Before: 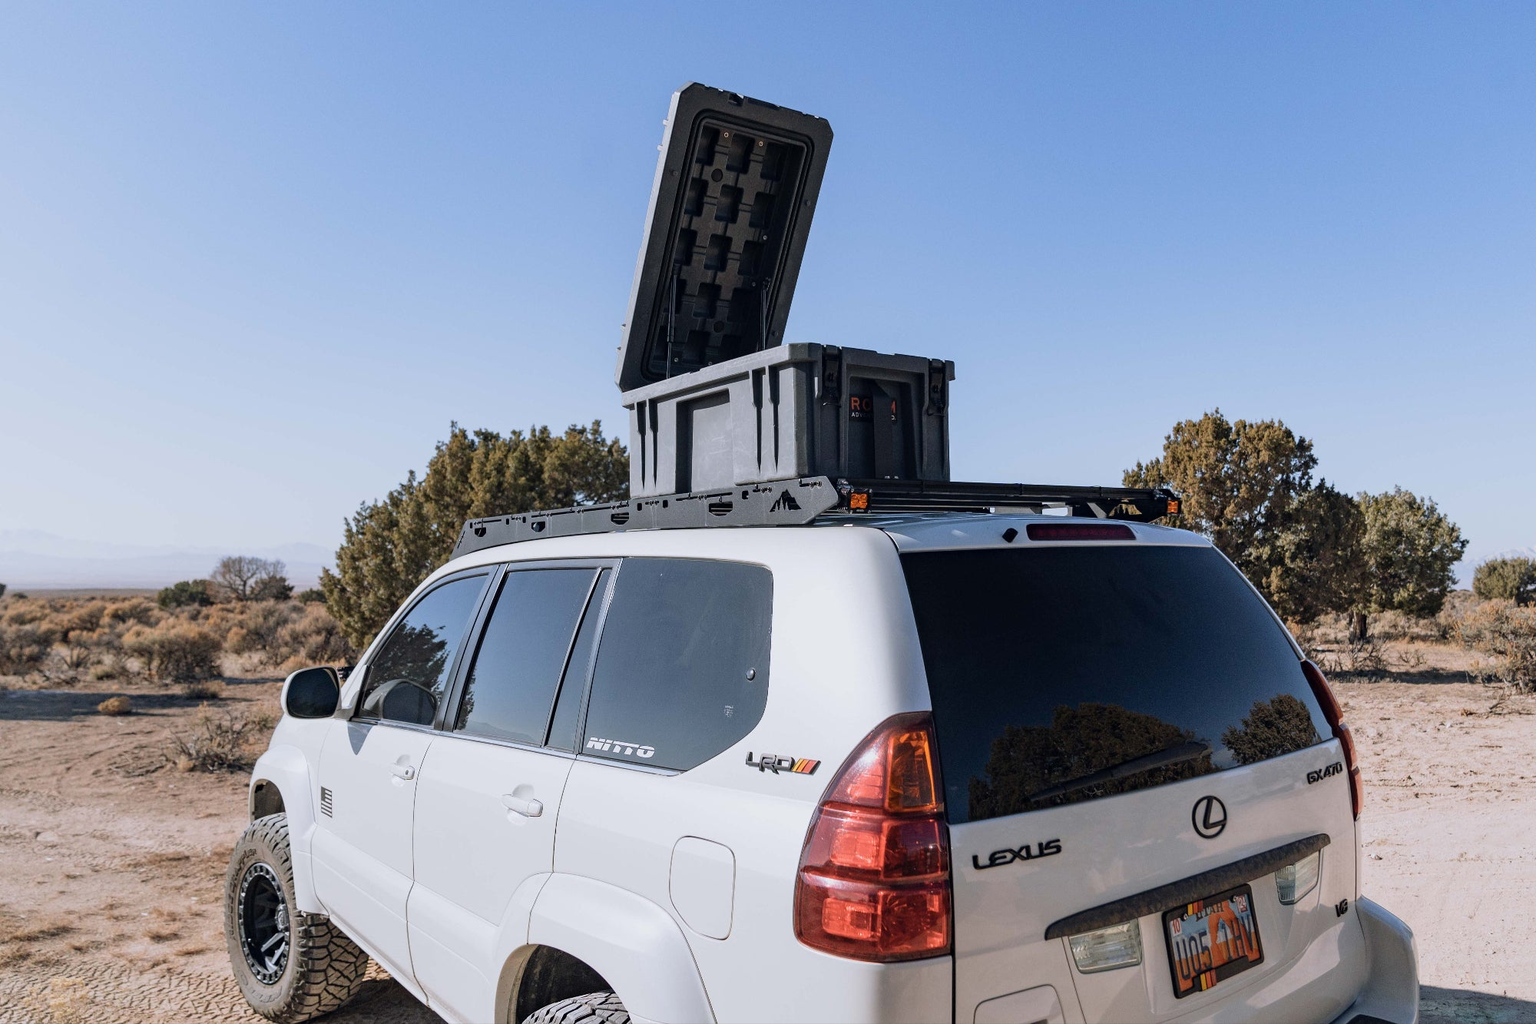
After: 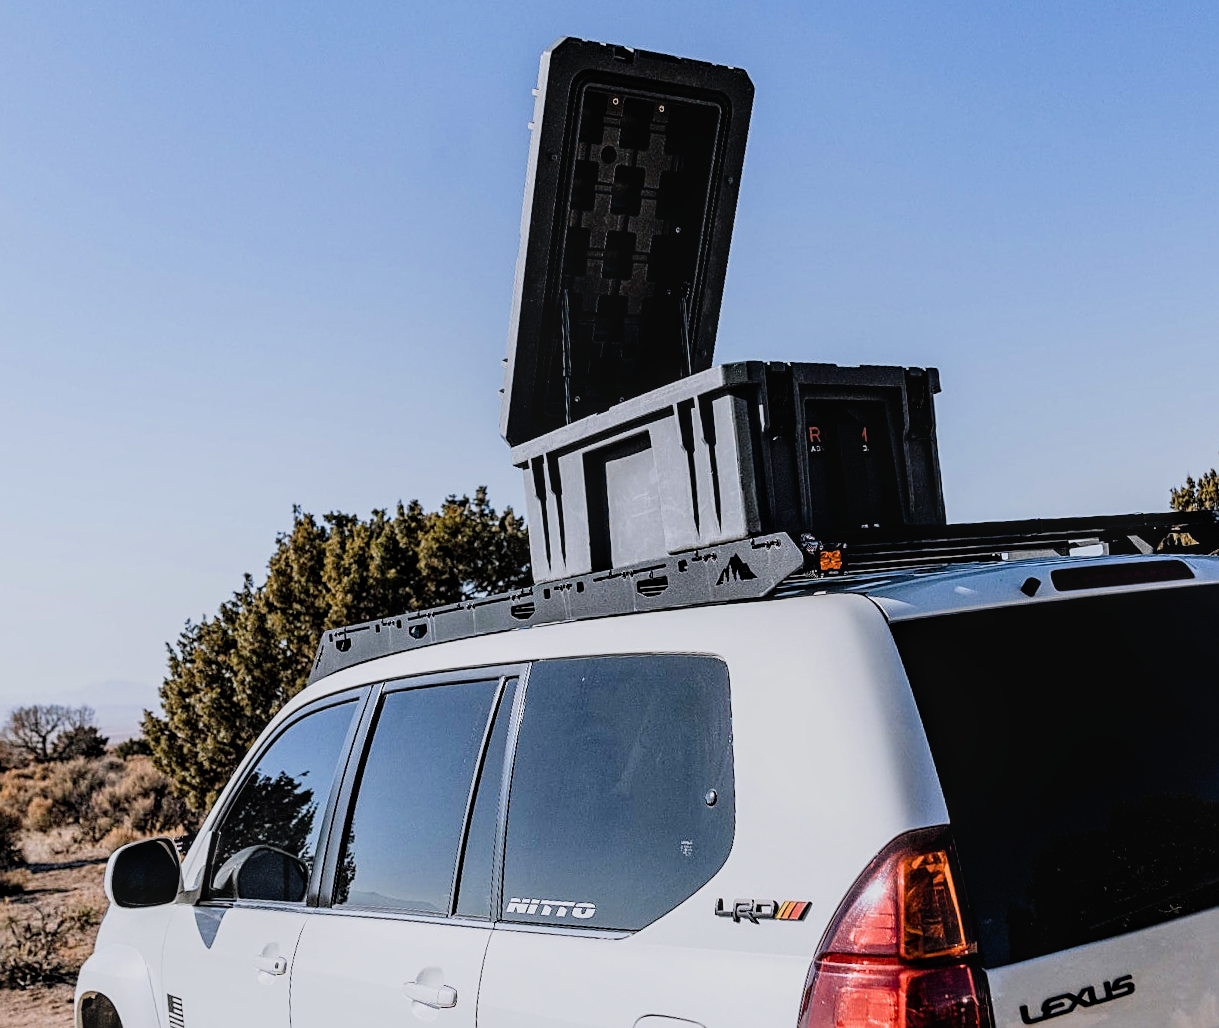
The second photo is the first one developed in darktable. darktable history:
local contrast: on, module defaults
rotate and perspective: rotation -5.2°, automatic cropping off
sharpen: on, module defaults
filmic rgb: black relative exposure -5 EV, hardness 2.88, contrast 1.5
color balance rgb: perceptual saturation grading › global saturation 20%, perceptual saturation grading › highlights -25%, perceptual saturation grading › shadows 50%
crop: left 16.202%, top 11.208%, right 26.045%, bottom 20.557%
tone equalizer: on, module defaults
